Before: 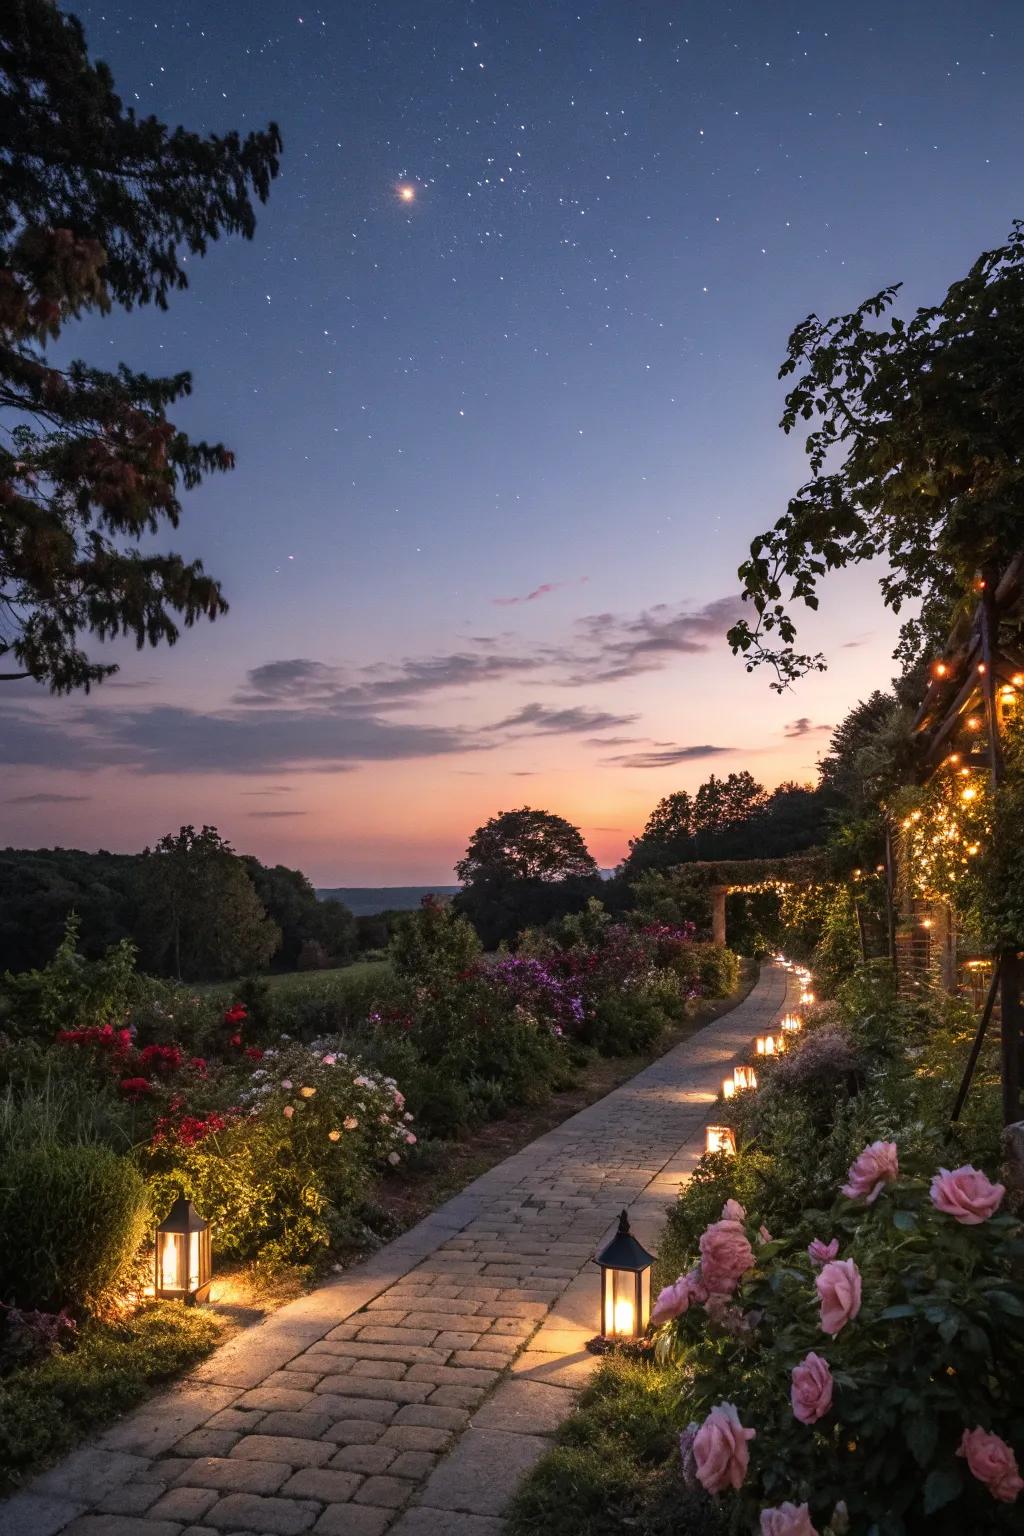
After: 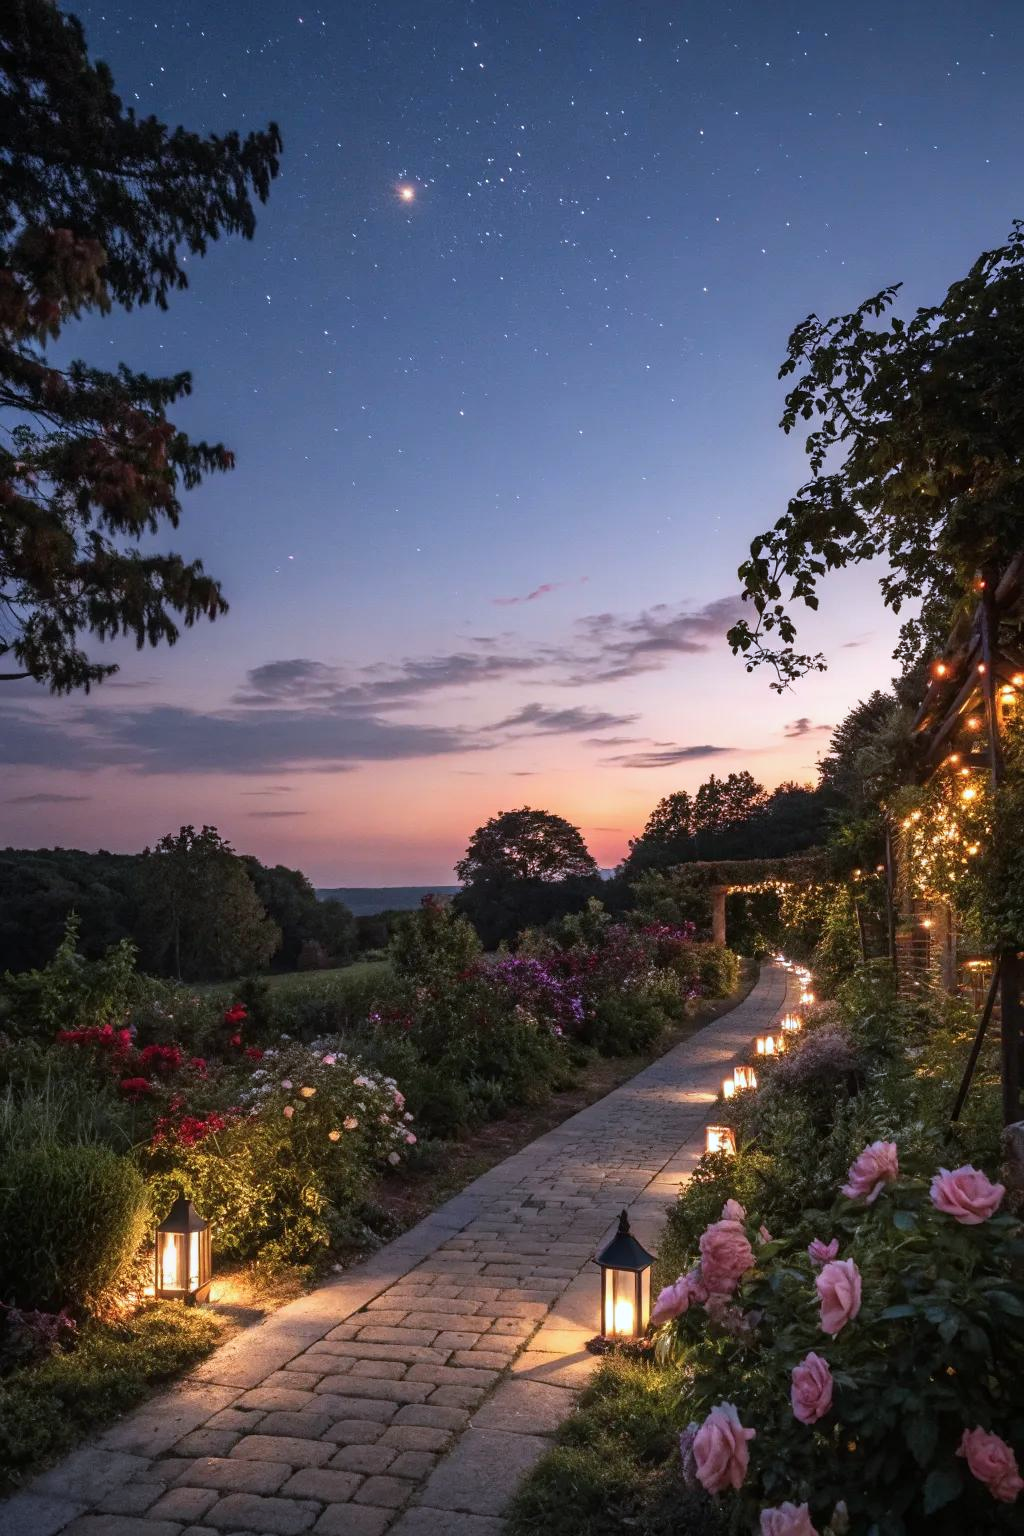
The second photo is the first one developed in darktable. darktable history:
color correction: highlights a* -0.669, highlights b* -9.36
